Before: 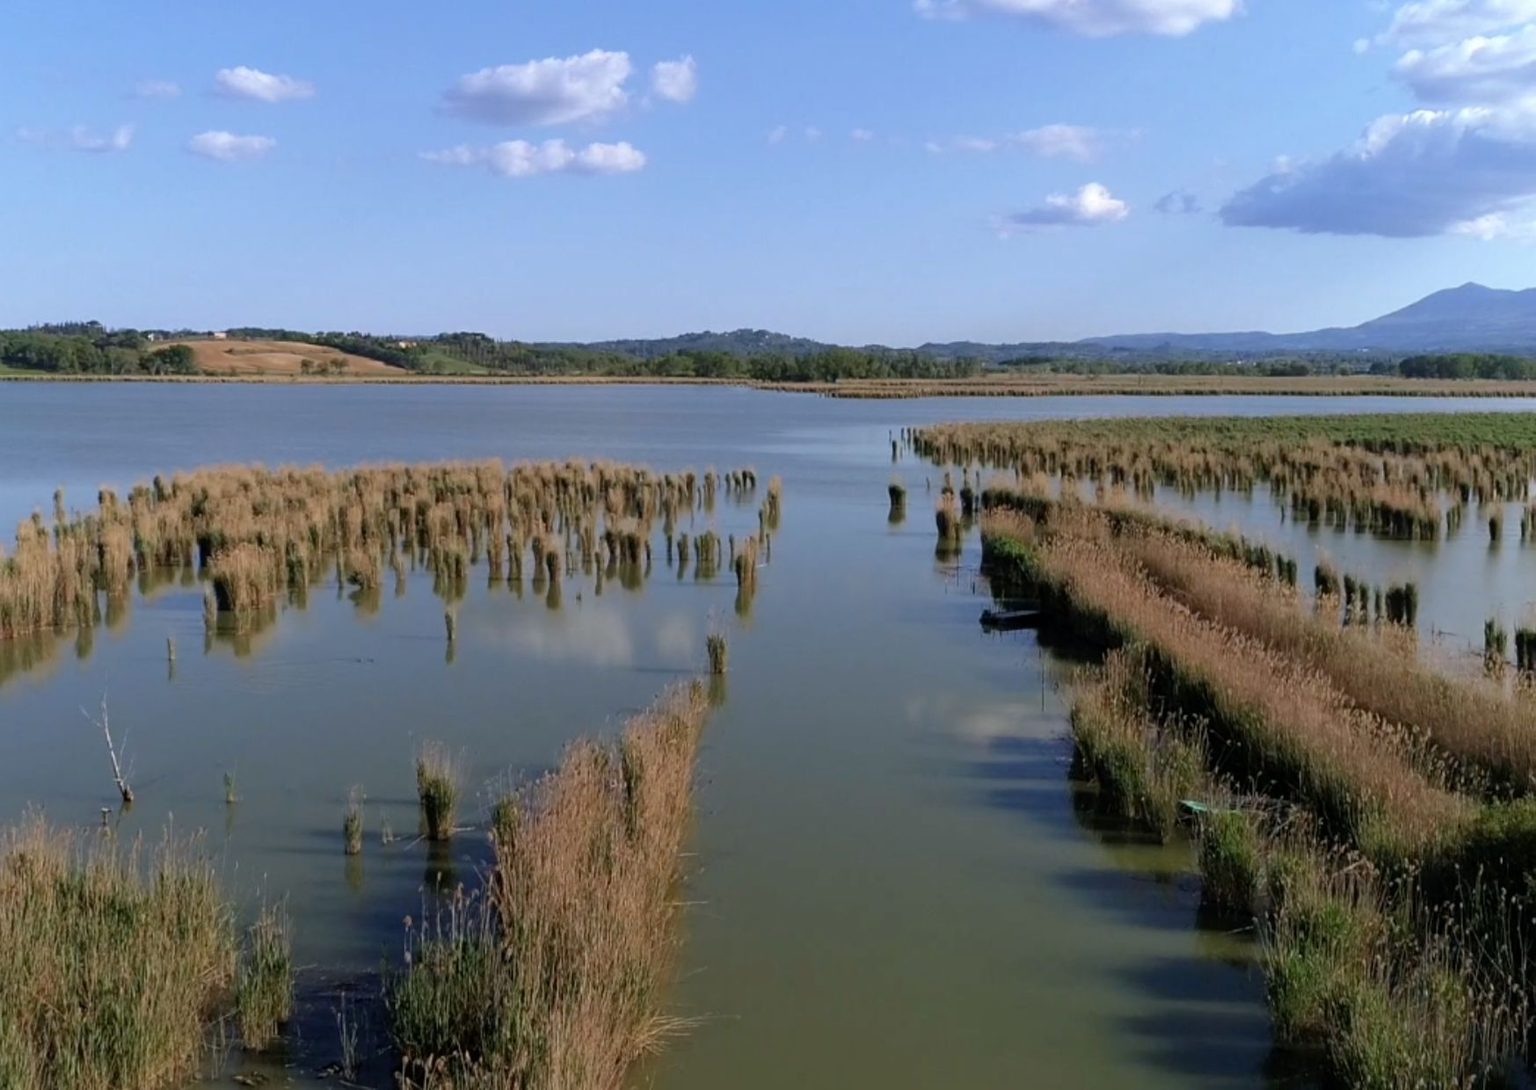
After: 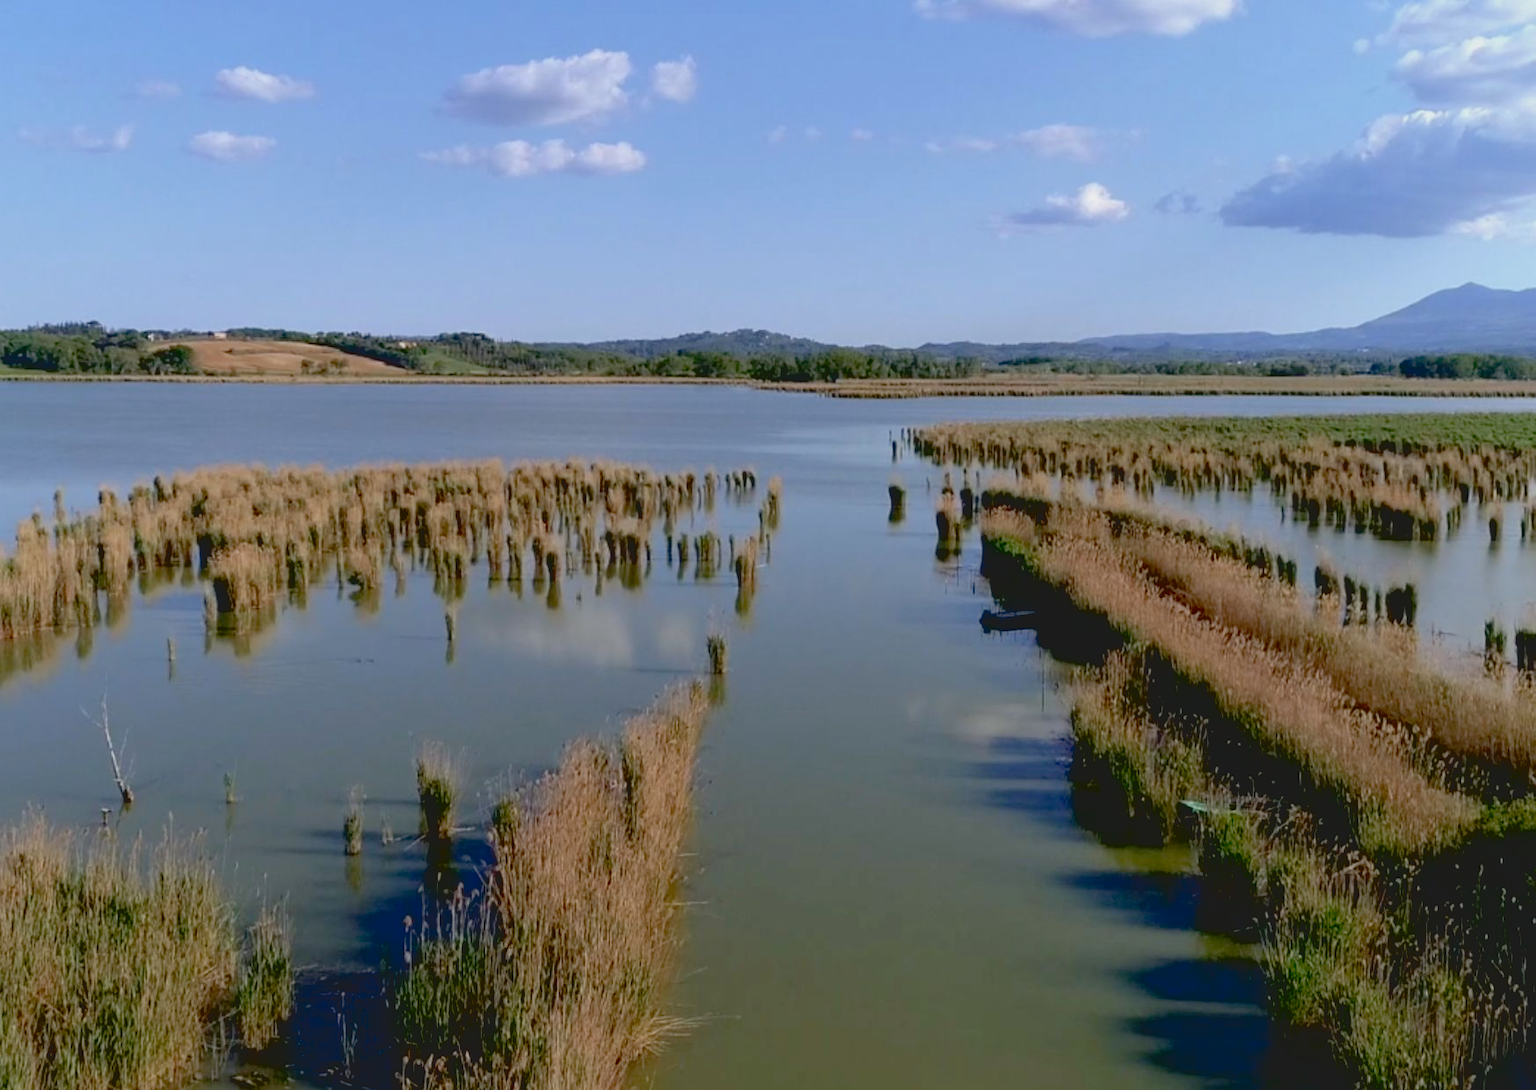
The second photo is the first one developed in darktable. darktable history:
exposure: black level correction 0.025, exposure 0.182 EV, compensate highlight preservation false
contrast brightness saturation: contrast -0.15, brightness 0.05, saturation -0.12
shadows and highlights: shadows 25, white point adjustment -3, highlights -30
